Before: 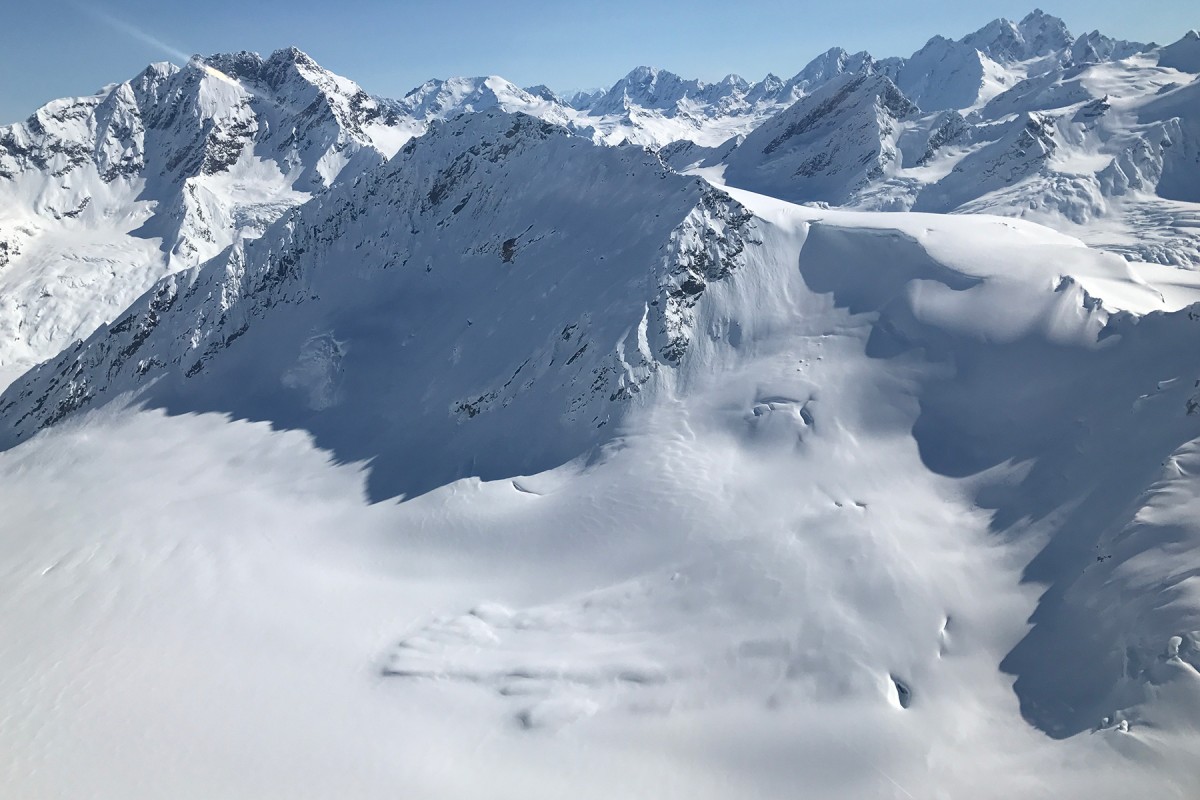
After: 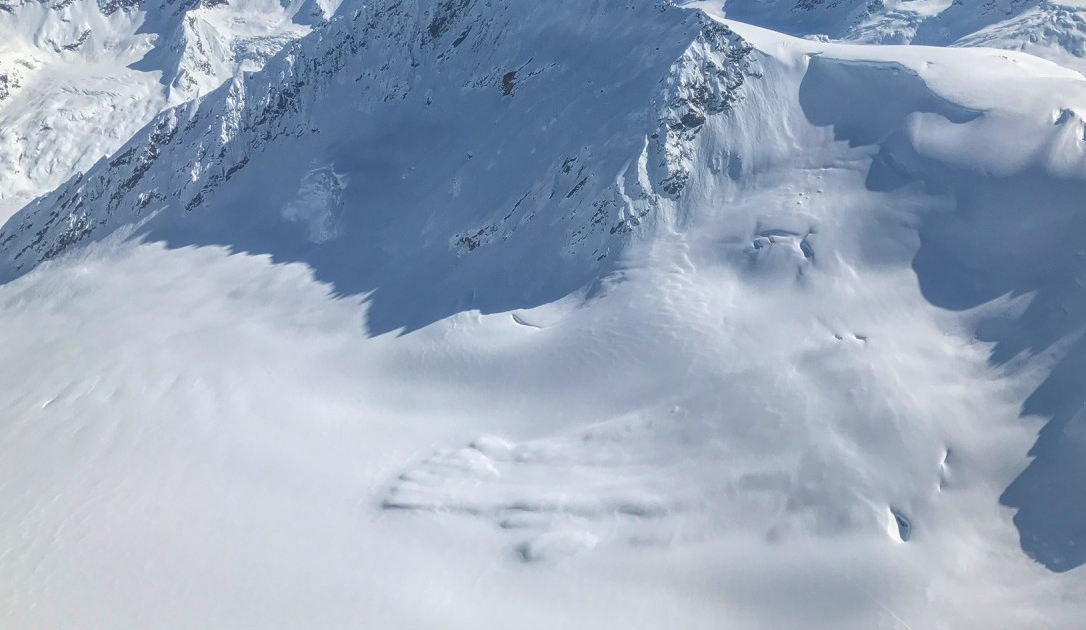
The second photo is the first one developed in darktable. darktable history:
crop: top 20.916%, right 9.437%, bottom 0.316%
local contrast: highlights 73%, shadows 15%, midtone range 0.197
velvia: on, module defaults
